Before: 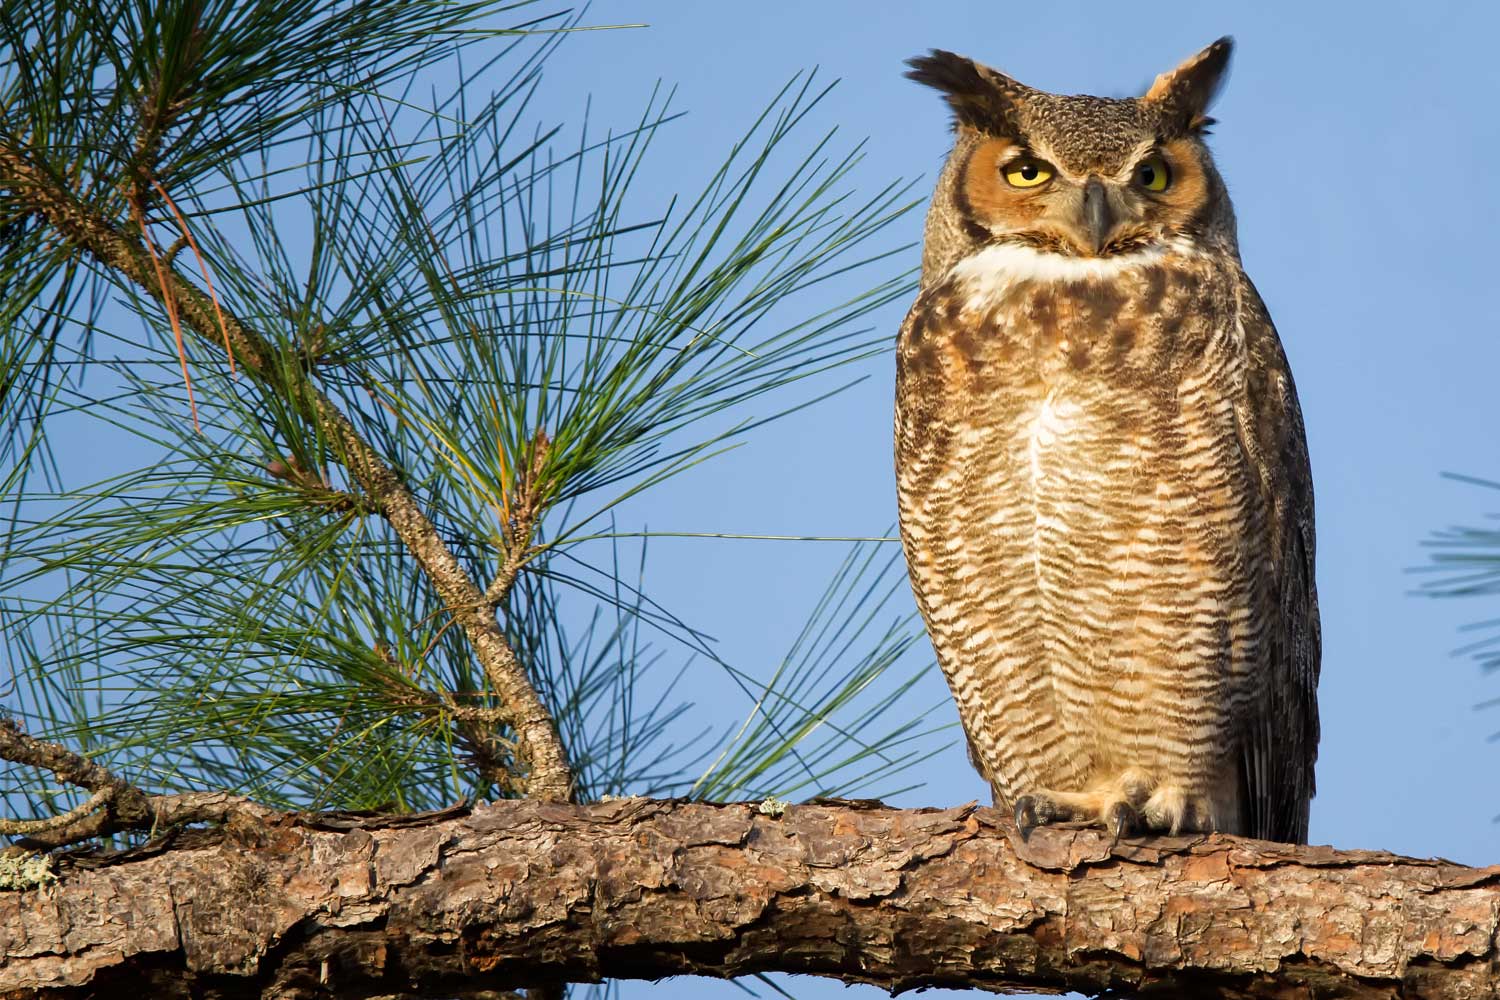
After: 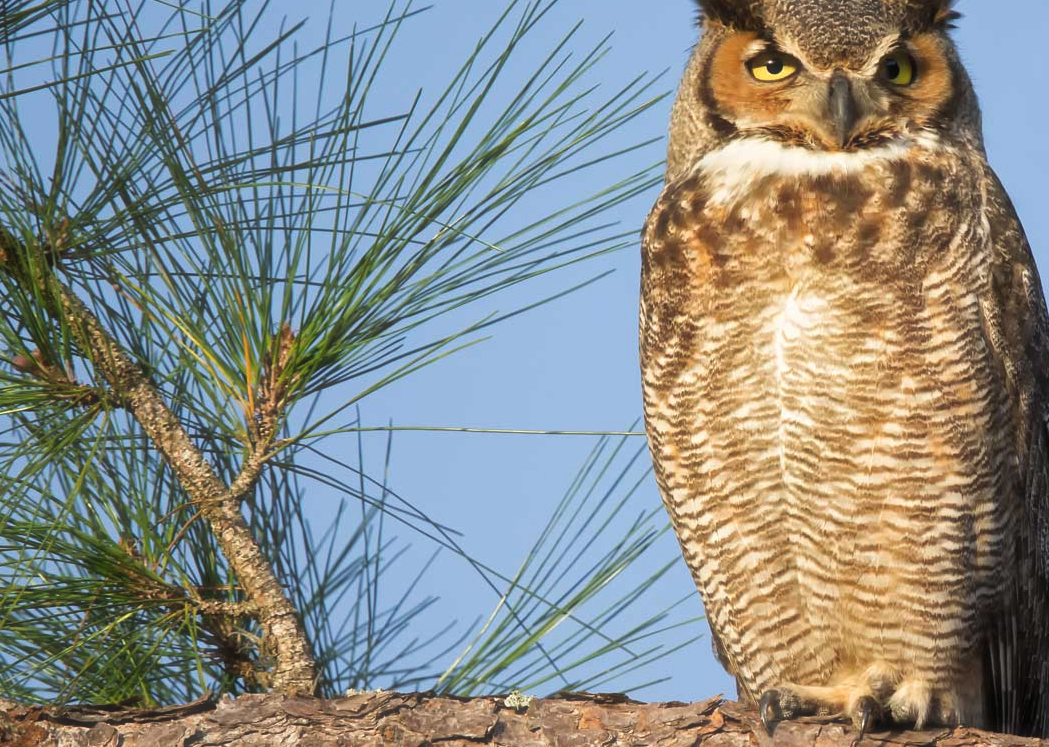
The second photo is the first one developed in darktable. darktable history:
crop and rotate: left 17.046%, top 10.659%, right 12.989%, bottom 14.553%
haze removal: strength -0.1, adaptive false
